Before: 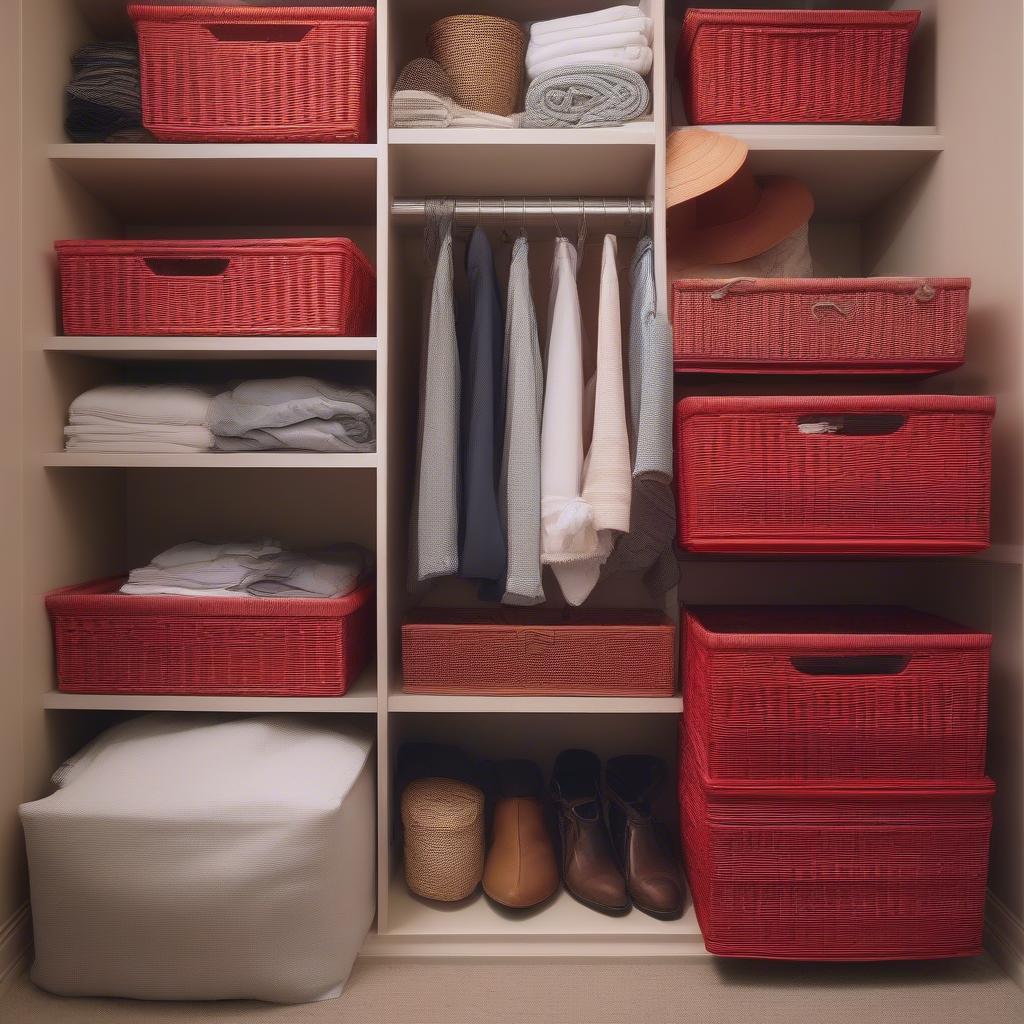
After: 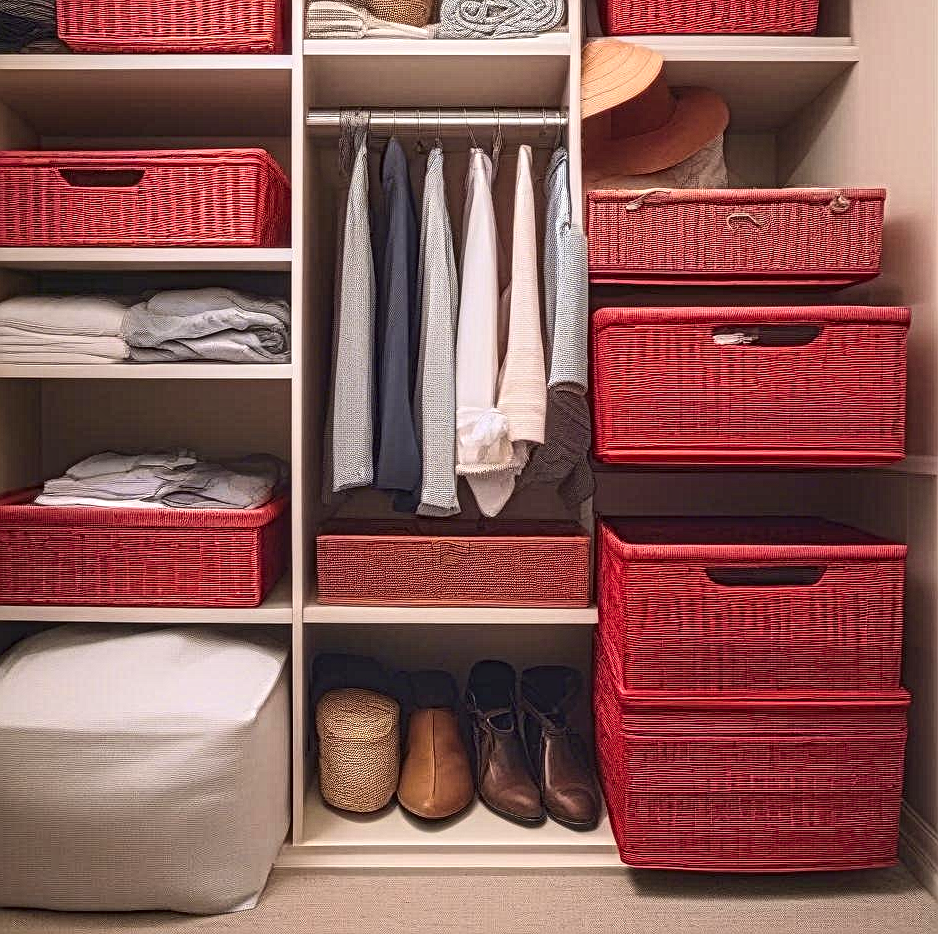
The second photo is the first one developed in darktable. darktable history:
local contrast: mode bilateral grid, contrast 20, coarseness 3, detail 299%, midtone range 0.2
crop and rotate: left 8.315%, top 8.764%
contrast brightness saturation: contrast 0.205, brightness 0.162, saturation 0.222
